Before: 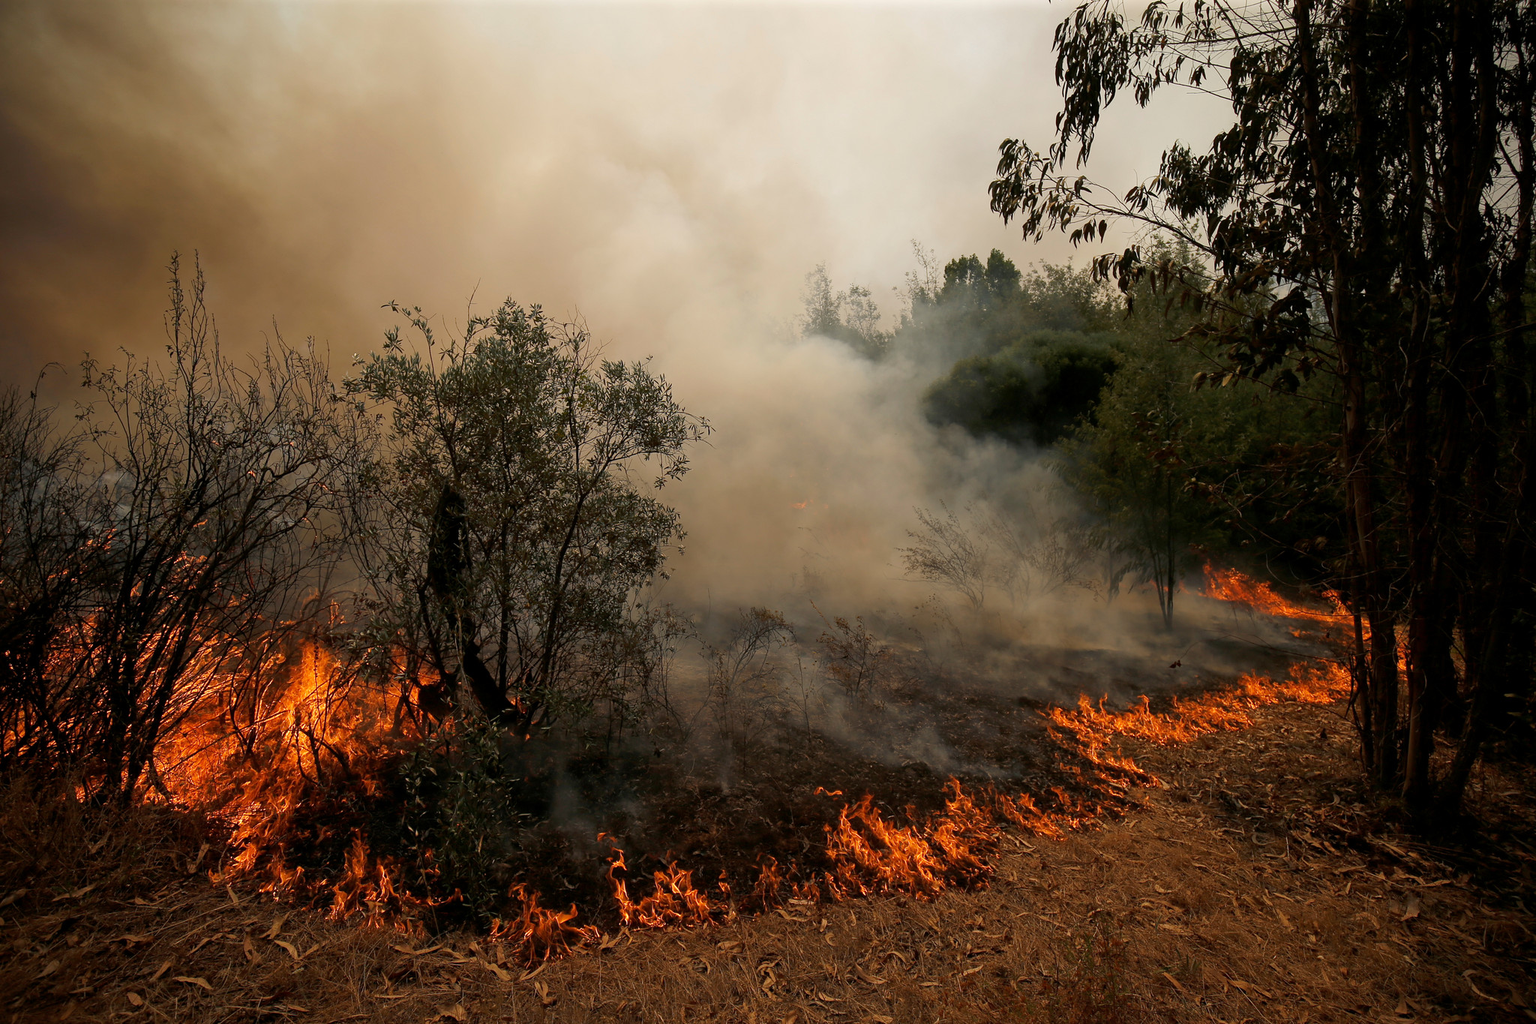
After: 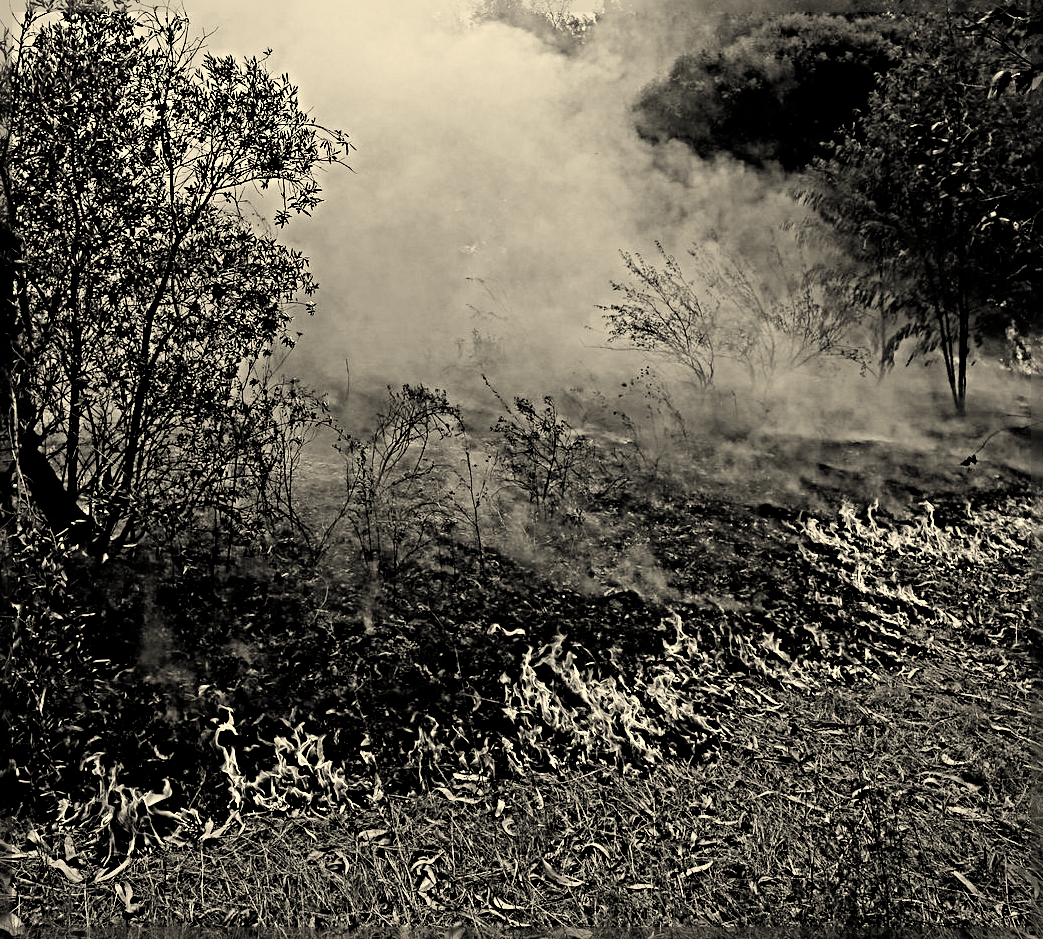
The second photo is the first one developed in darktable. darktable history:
color calibration: output gray [0.25, 0.35, 0.4, 0], x 0.383, y 0.372, temperature 3905.17 K
exposure: black level correction 0, exposure 1.2 EV, compensate exposure bias true, compensate highlight preservation false
sharpen: radius 6.3, amount 1.8, threshold 0
crop and rotate: left 29.237%, top 31.152%, right 19.807%
filmic rgb: black relative exposure -5 EV, hardness 2.88, contrast 1.1, highlights saturation mix -20%
color zones: curves: ch0 [(0.254, 0.492) (0.724, 0.62)]; ch1 [(0.25, 0.528) (0.719, 0.796)]; ch2 [(0, 0.472) (0.25, 0.5) (0.73, 0.184)]
color correction: highlights a* 1.39, highlights b* 17.83
color balance rgb: perceptual saturation grading › global saturation 10%, global vibrance 10%
